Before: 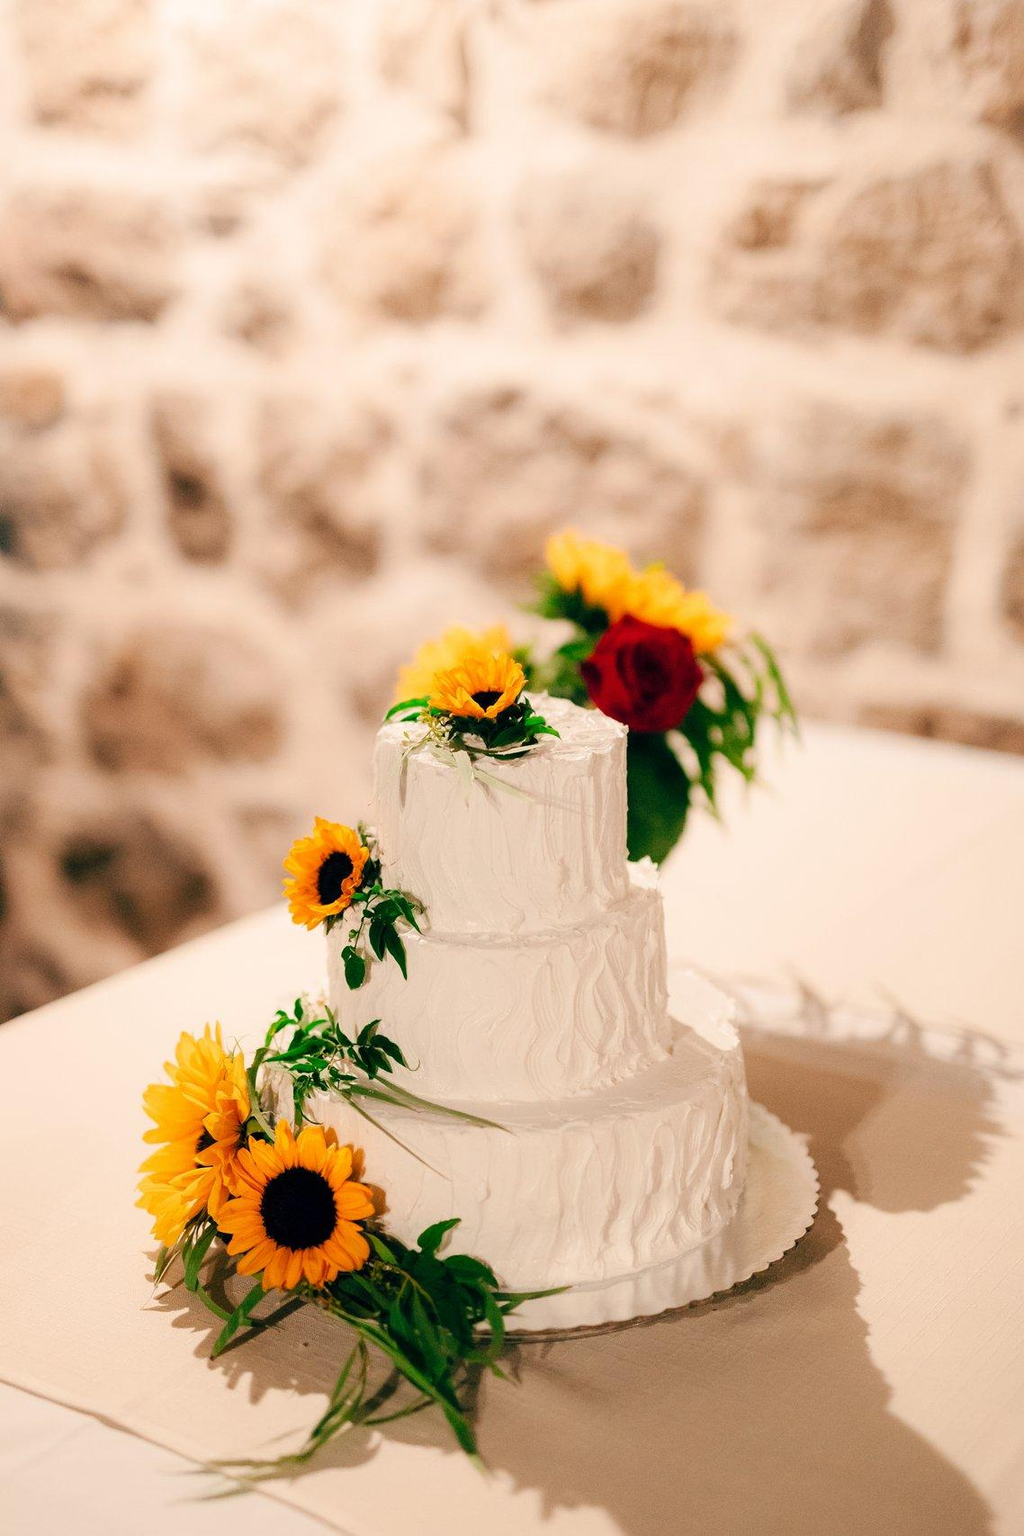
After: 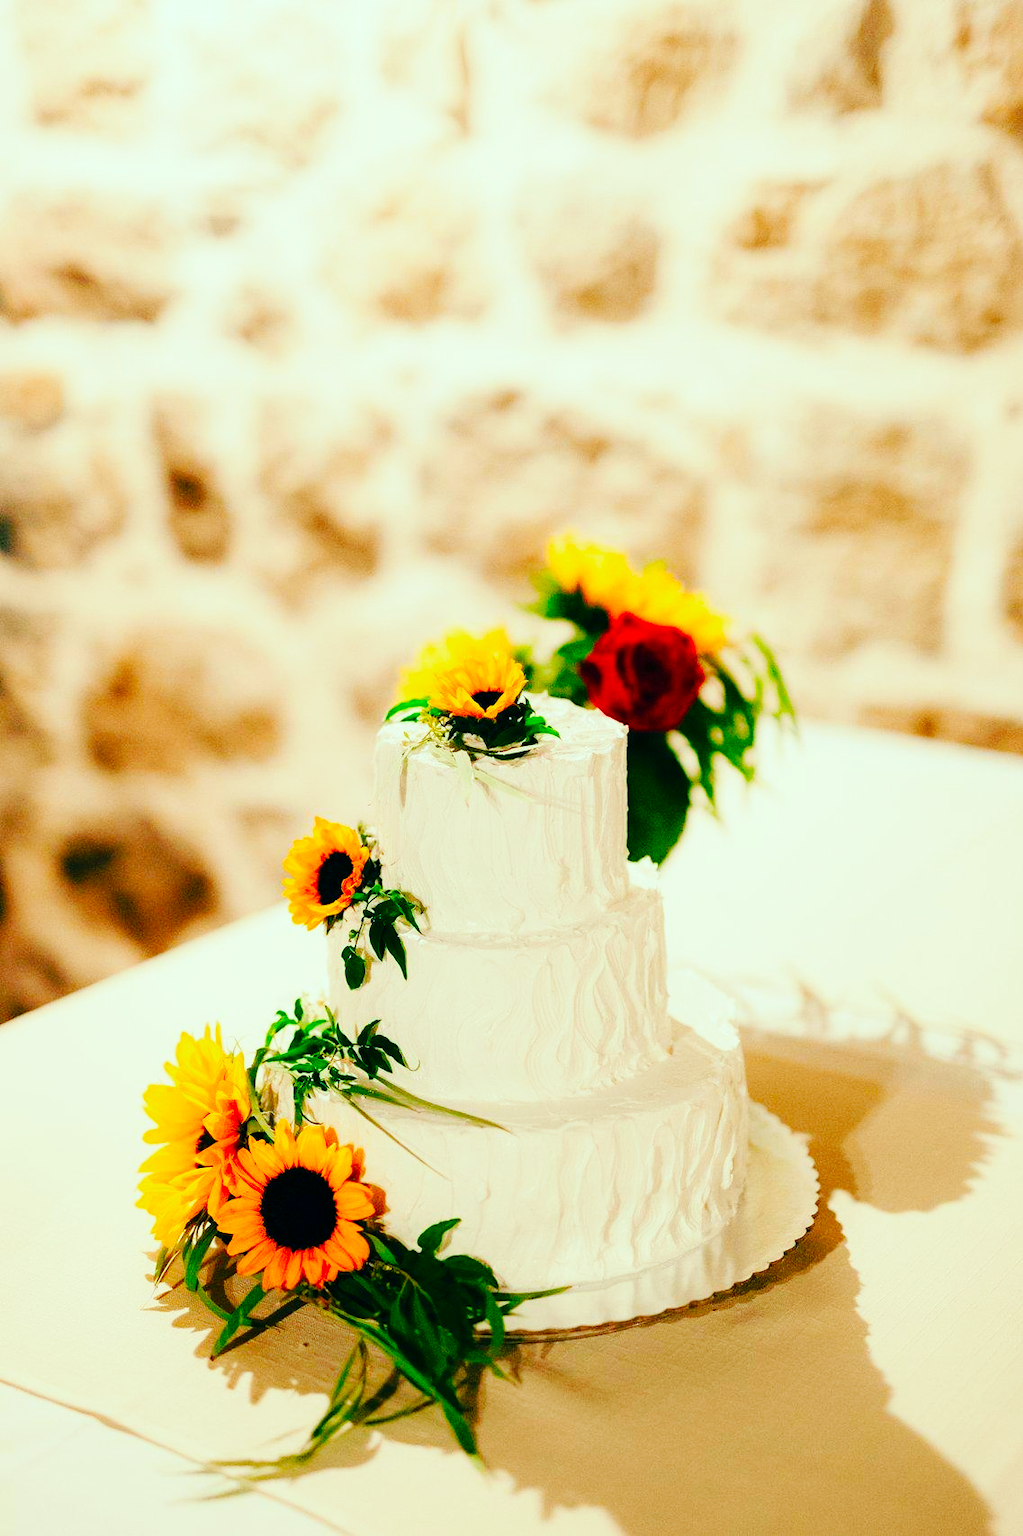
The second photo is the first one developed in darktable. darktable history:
base curve: curves: ch0 [(0, 0) (0.036, 0.025) (0.121, 0.166) (0.206, 0.329) (0.605, 0.79) (1, 1)], preserve colors none
color correction: highlights a* -7.51, highlights b* 1.07, shadows a* -2.83, saturation 1.45
